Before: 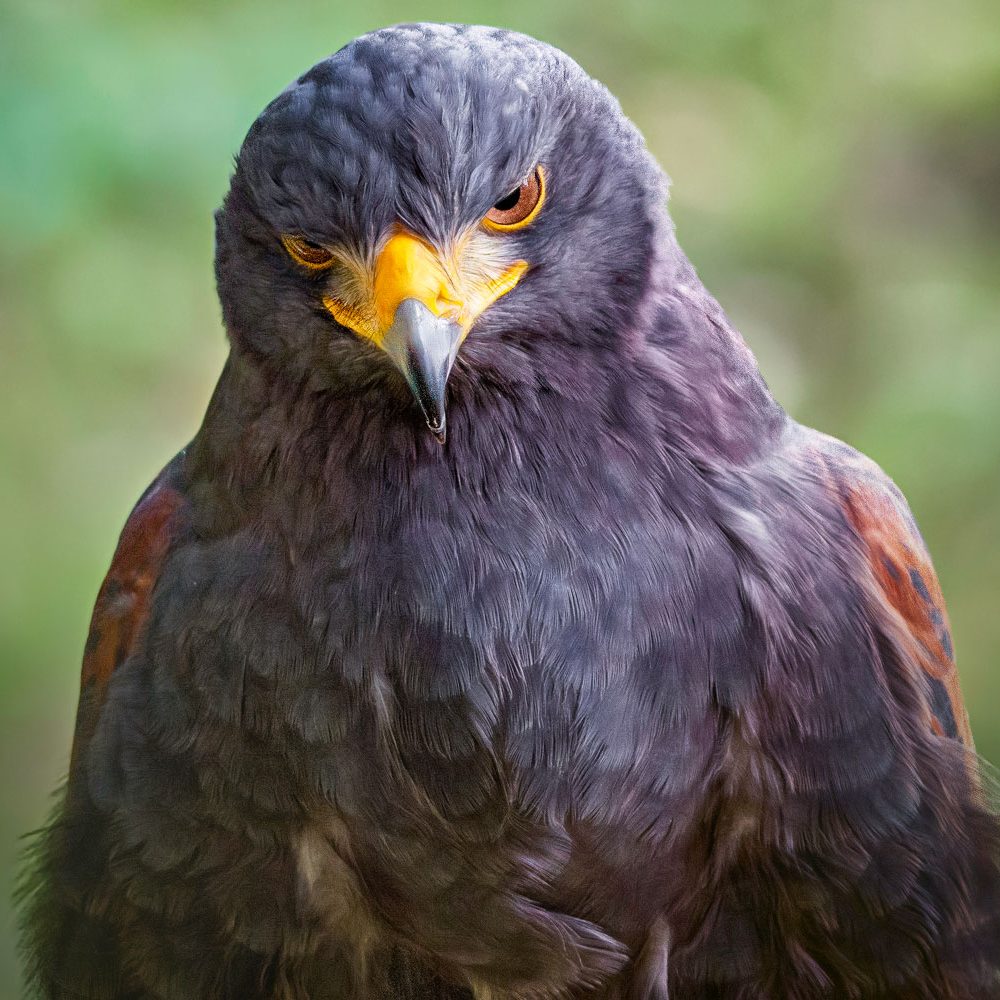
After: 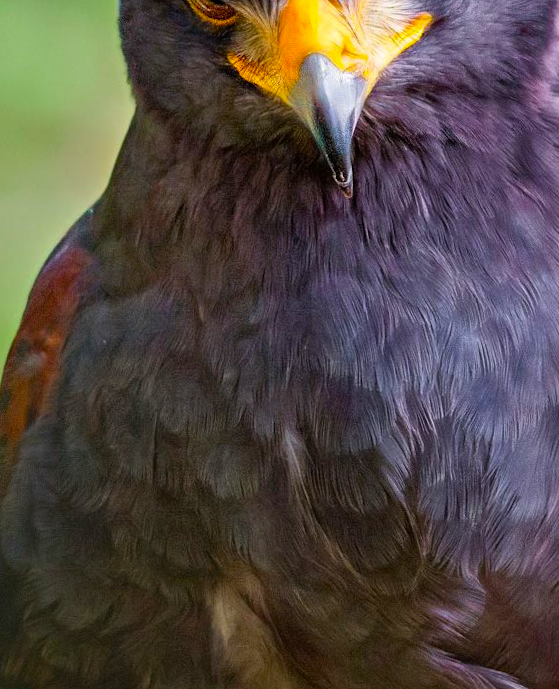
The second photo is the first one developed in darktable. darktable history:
crop: left 8.966%, top 23.852%, right 34.699%, bottom 4.703%
rotate and perspective: rotation -1°, crop left 0.011, crop right 0.989, crop top 0.025, crop bottom 0.975
color correction: saturation 1.34
